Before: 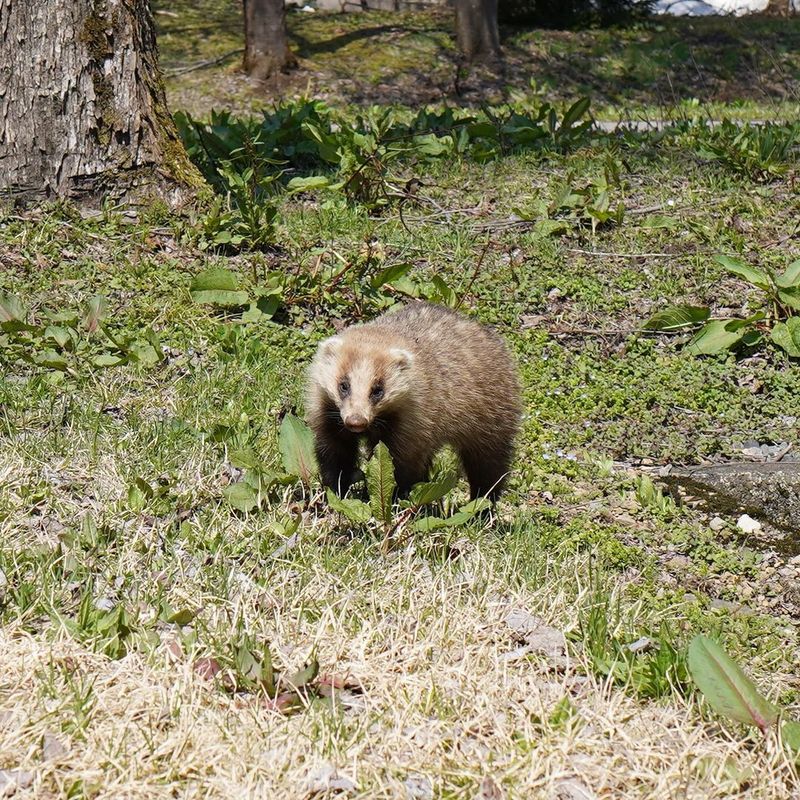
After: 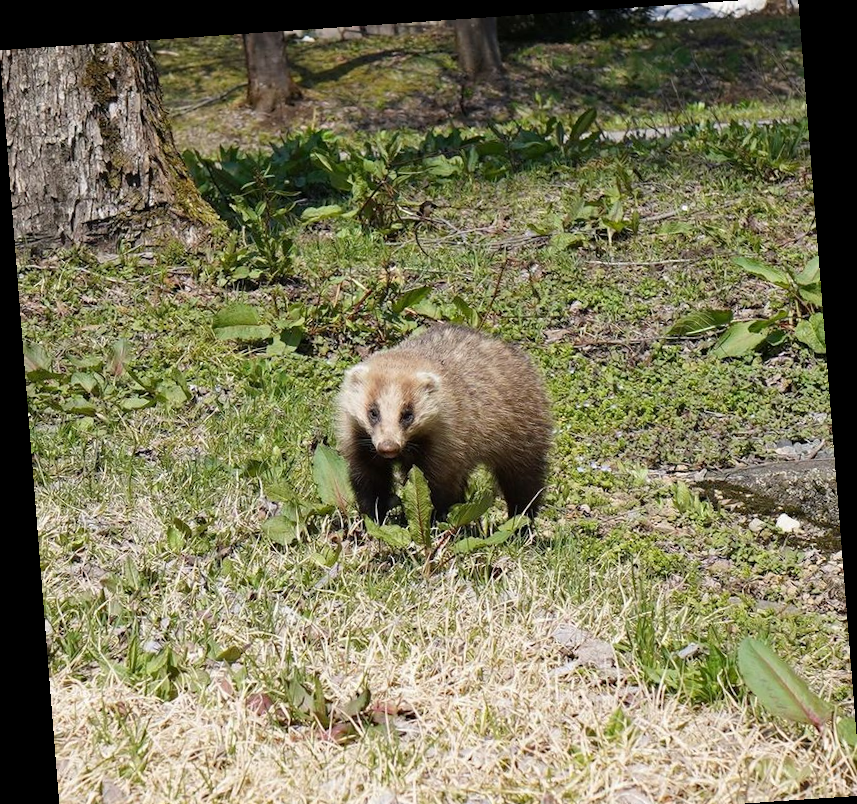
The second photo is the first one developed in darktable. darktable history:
rotate and perspective: rotation -4.2°, shear 0.006, automatic cropping off
crop: top 0.448%, right 0.264%, bottom 5.045%
